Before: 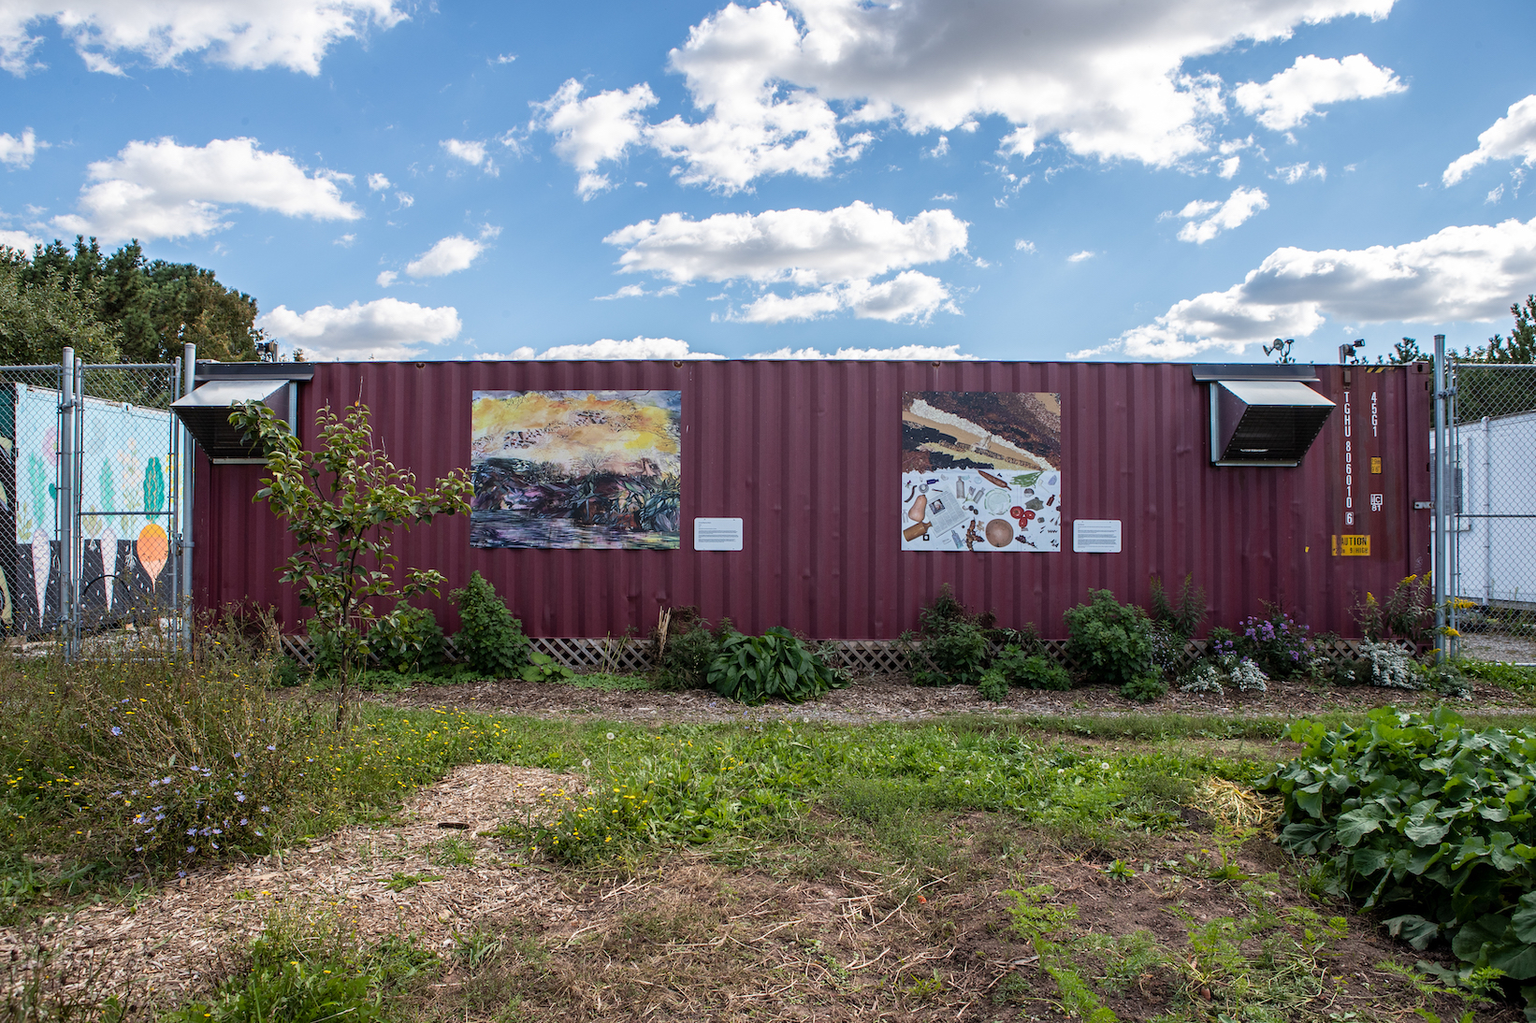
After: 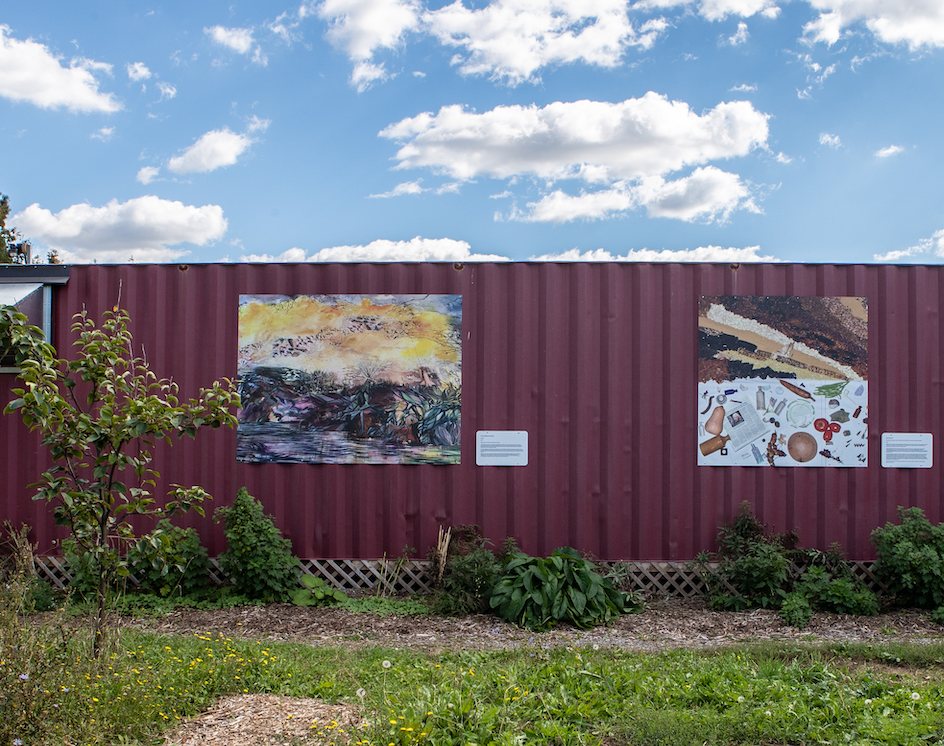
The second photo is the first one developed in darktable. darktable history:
crop: left 16.231%, top 11.332%, right 26.235%, bottom 20.406%
